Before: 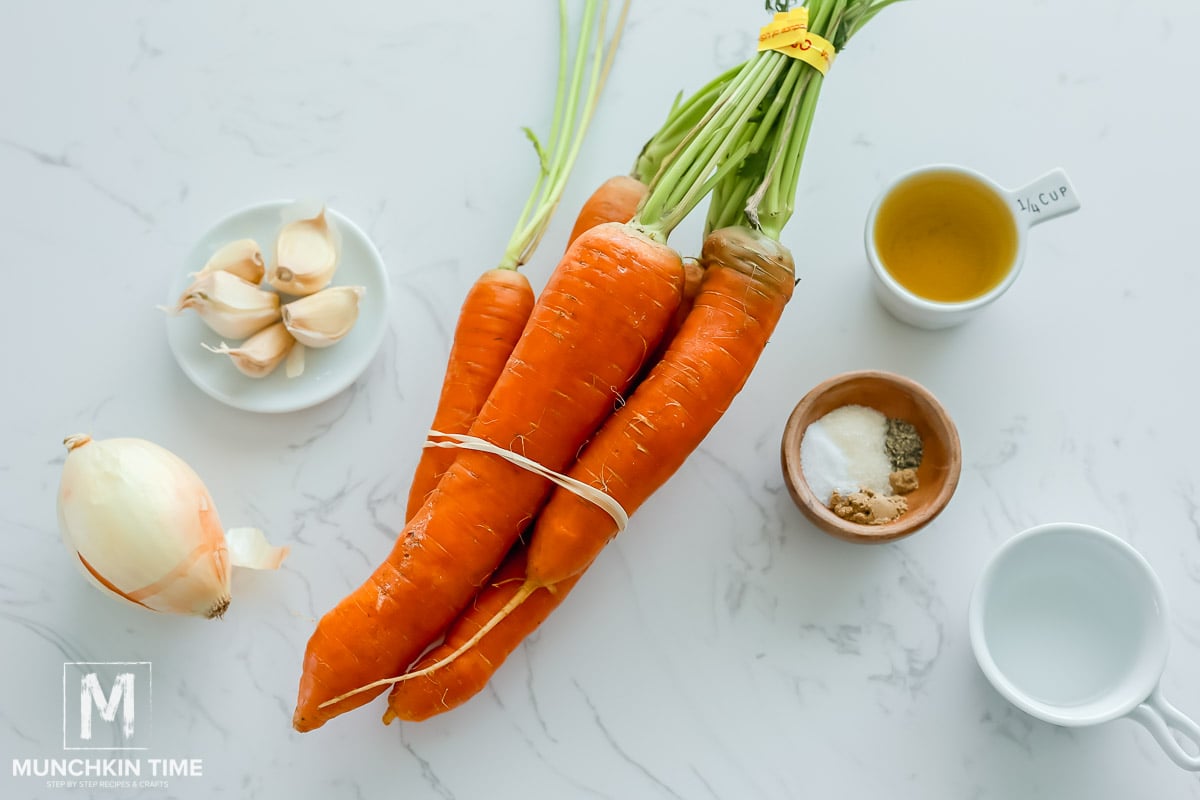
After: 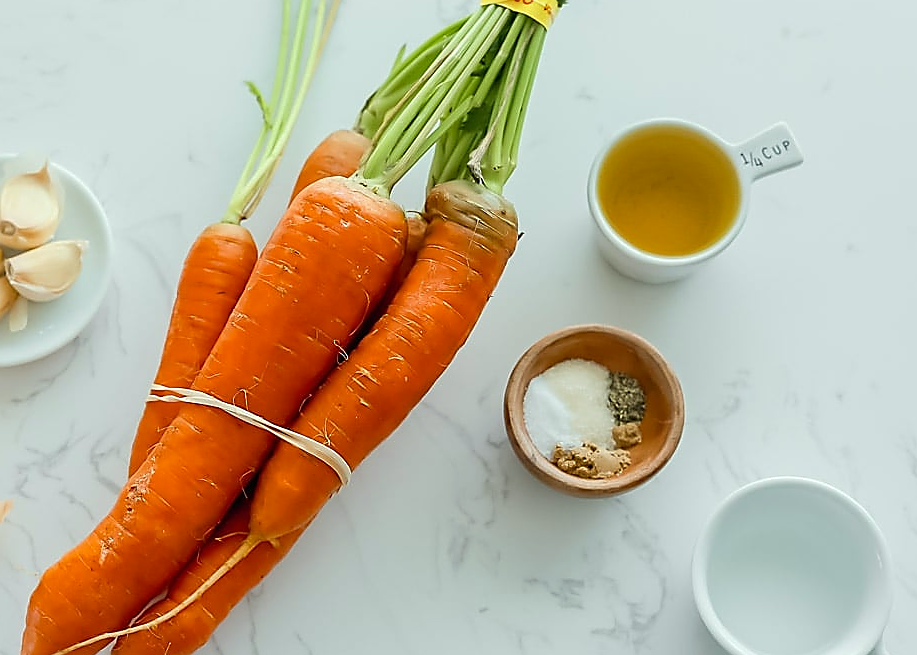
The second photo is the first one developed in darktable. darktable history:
color correction: highlights a* -2.68, highlights b* 2.57
sharpen: radius 1.4, amount 1.25, threshold 0.7
crop: left 23.095%, top 5.827%, bottom 11.854%
